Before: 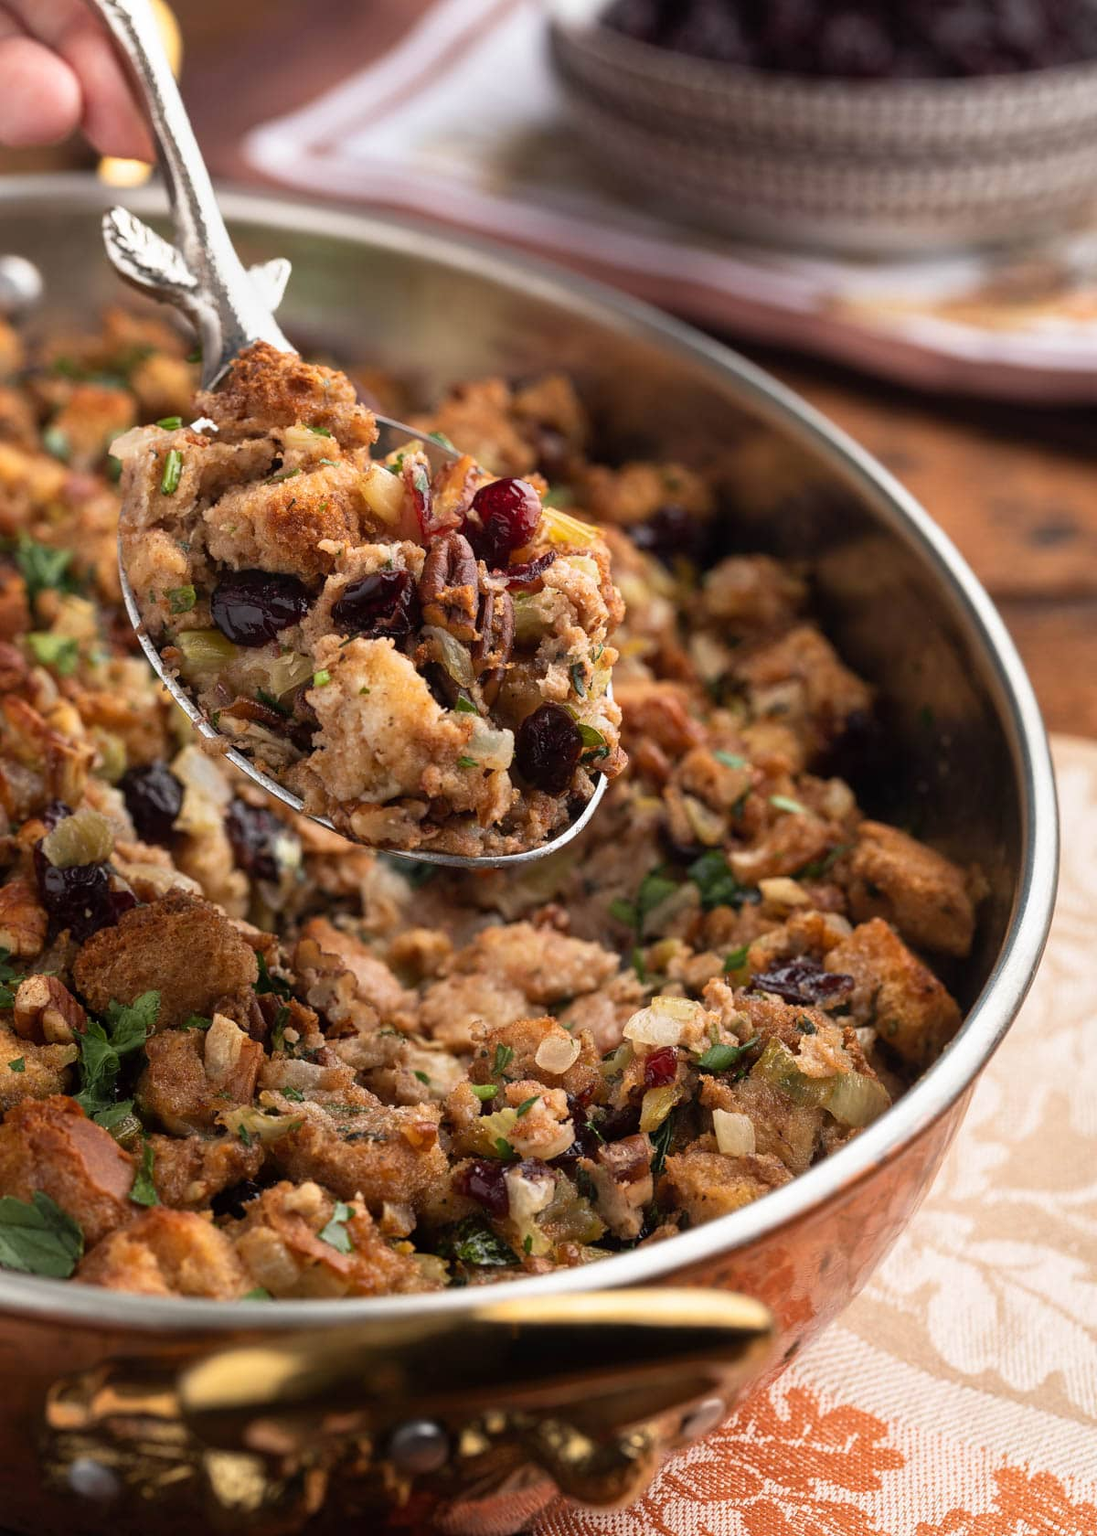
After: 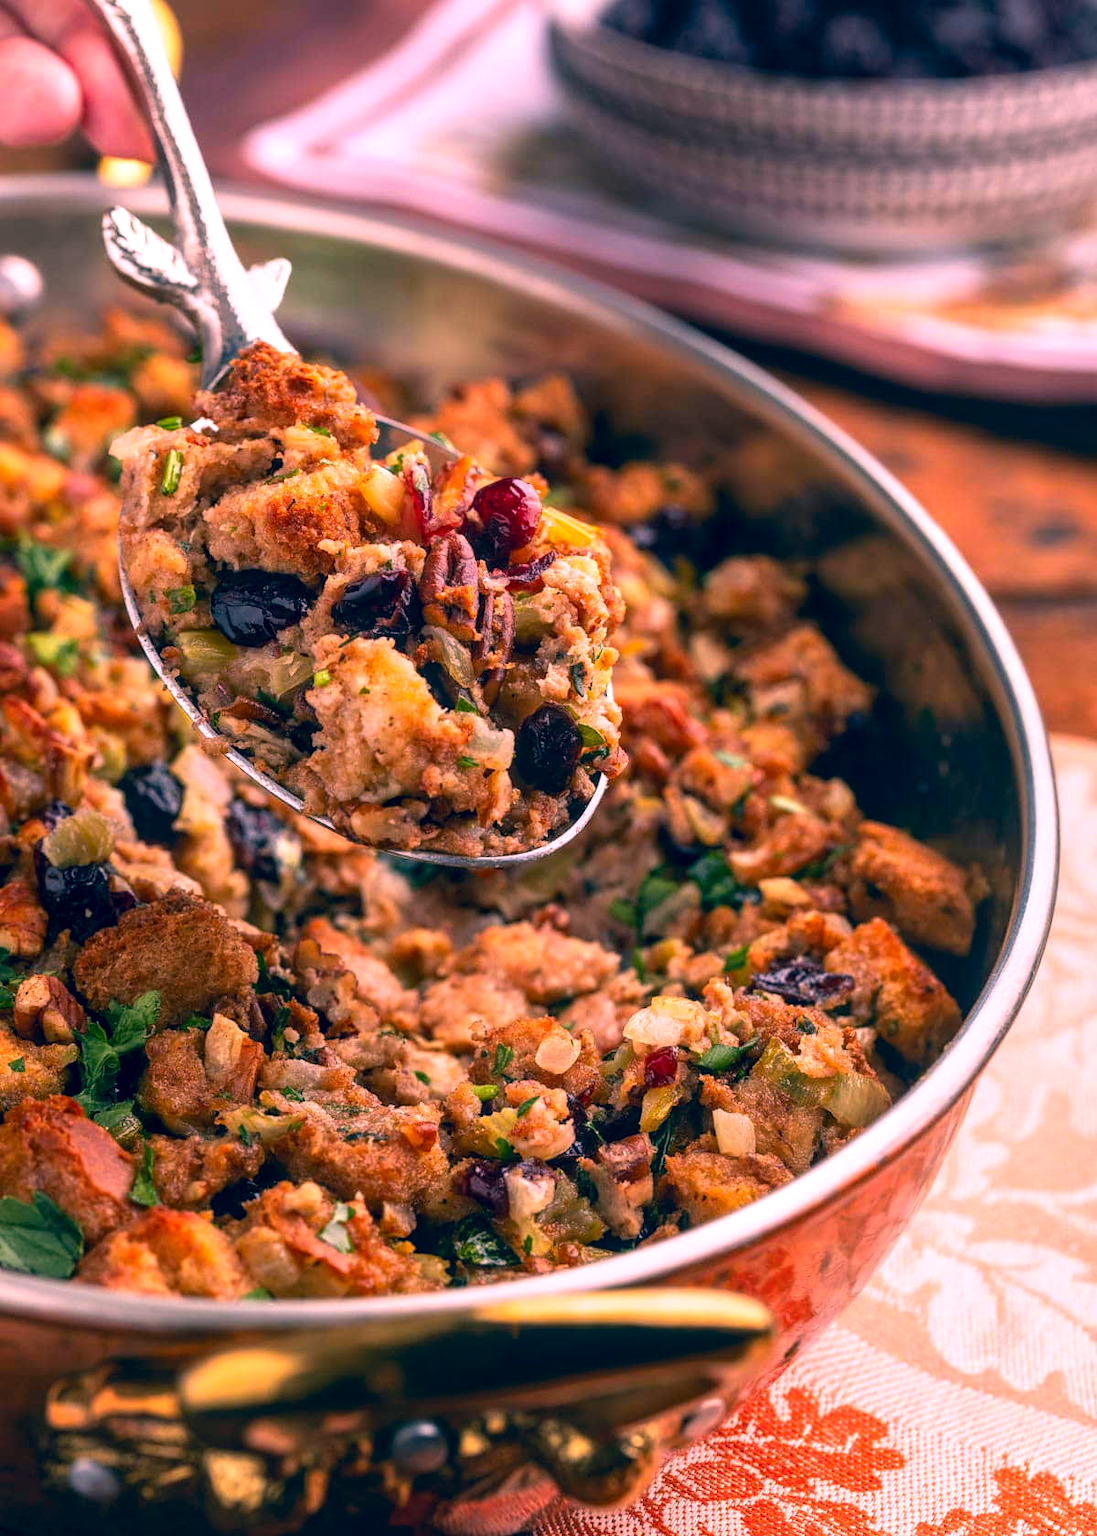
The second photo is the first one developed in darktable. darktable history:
color correction: highlights a* 17.37, highlights b* 0.244, shadows a* -15.05, shadows b* -14.23, saturation 1.45
local contrast: on, module defaults
exposure: black level correction 0.002, exposure 0.297 EV, compensate exposure bias true, compensate highlight preservation false
contrast brightness saturation: contrast 0.047
